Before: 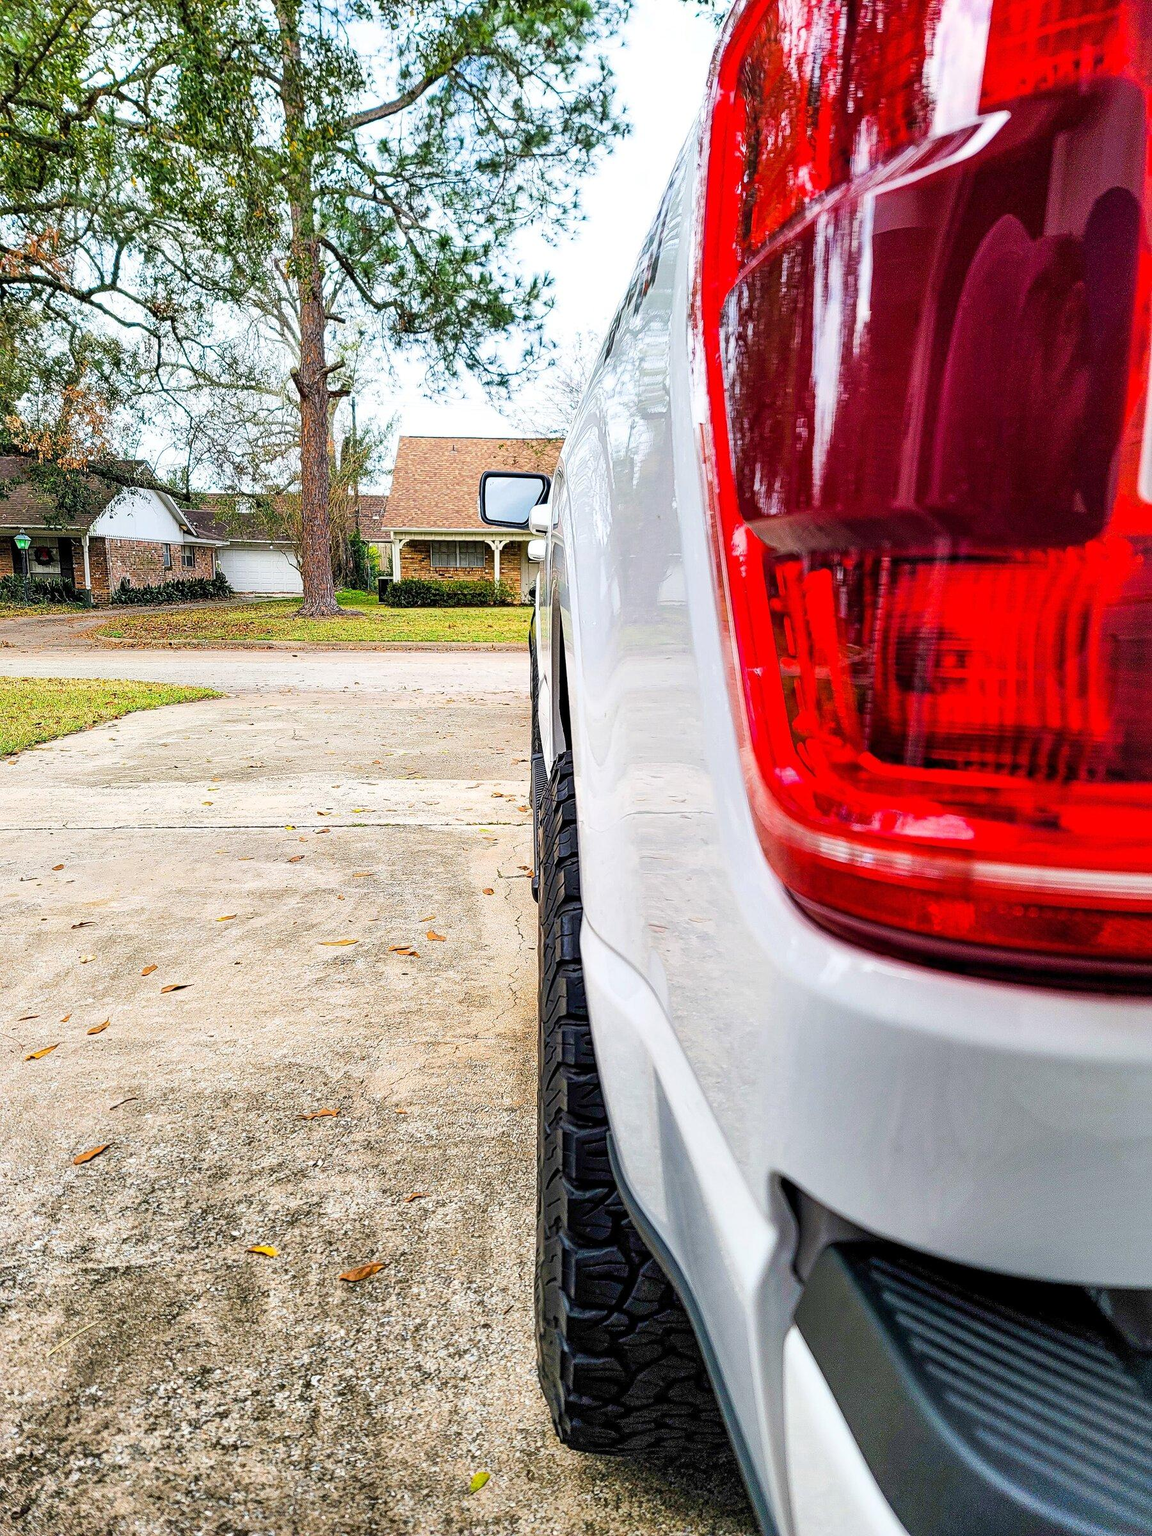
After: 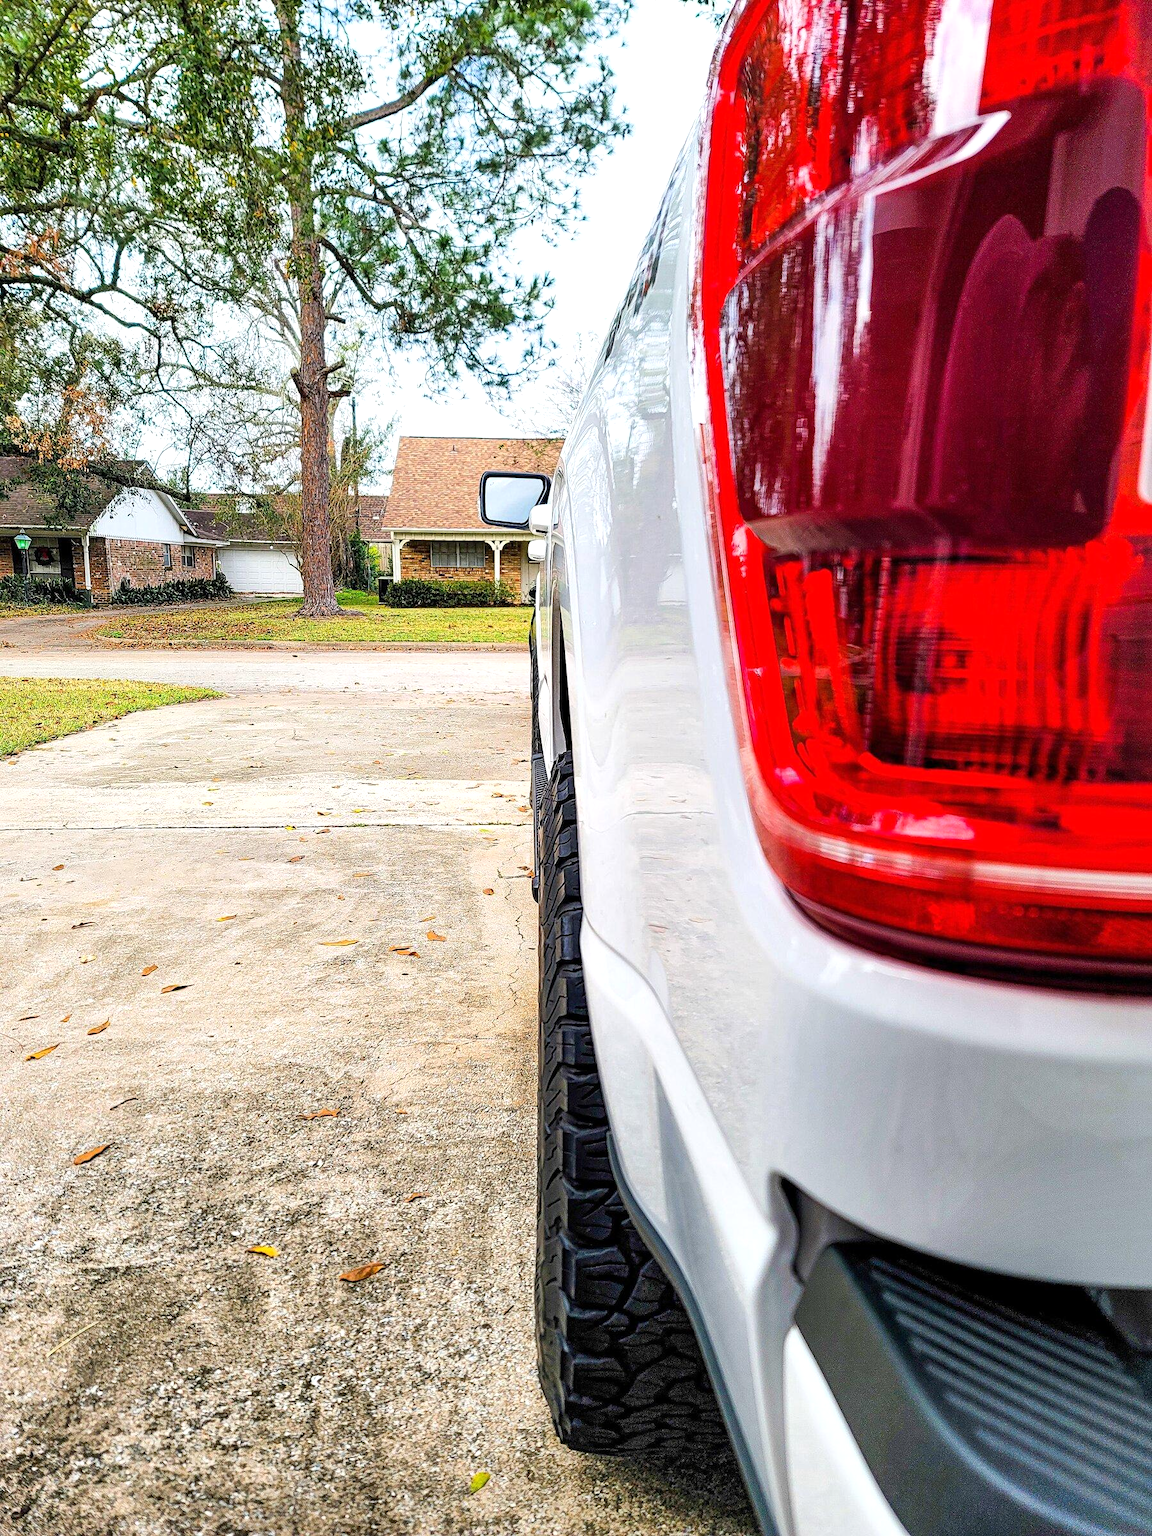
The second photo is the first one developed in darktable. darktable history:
exposure: exposure 0.174 EV, compensate exposure bias true, compensate highlight preservation false
